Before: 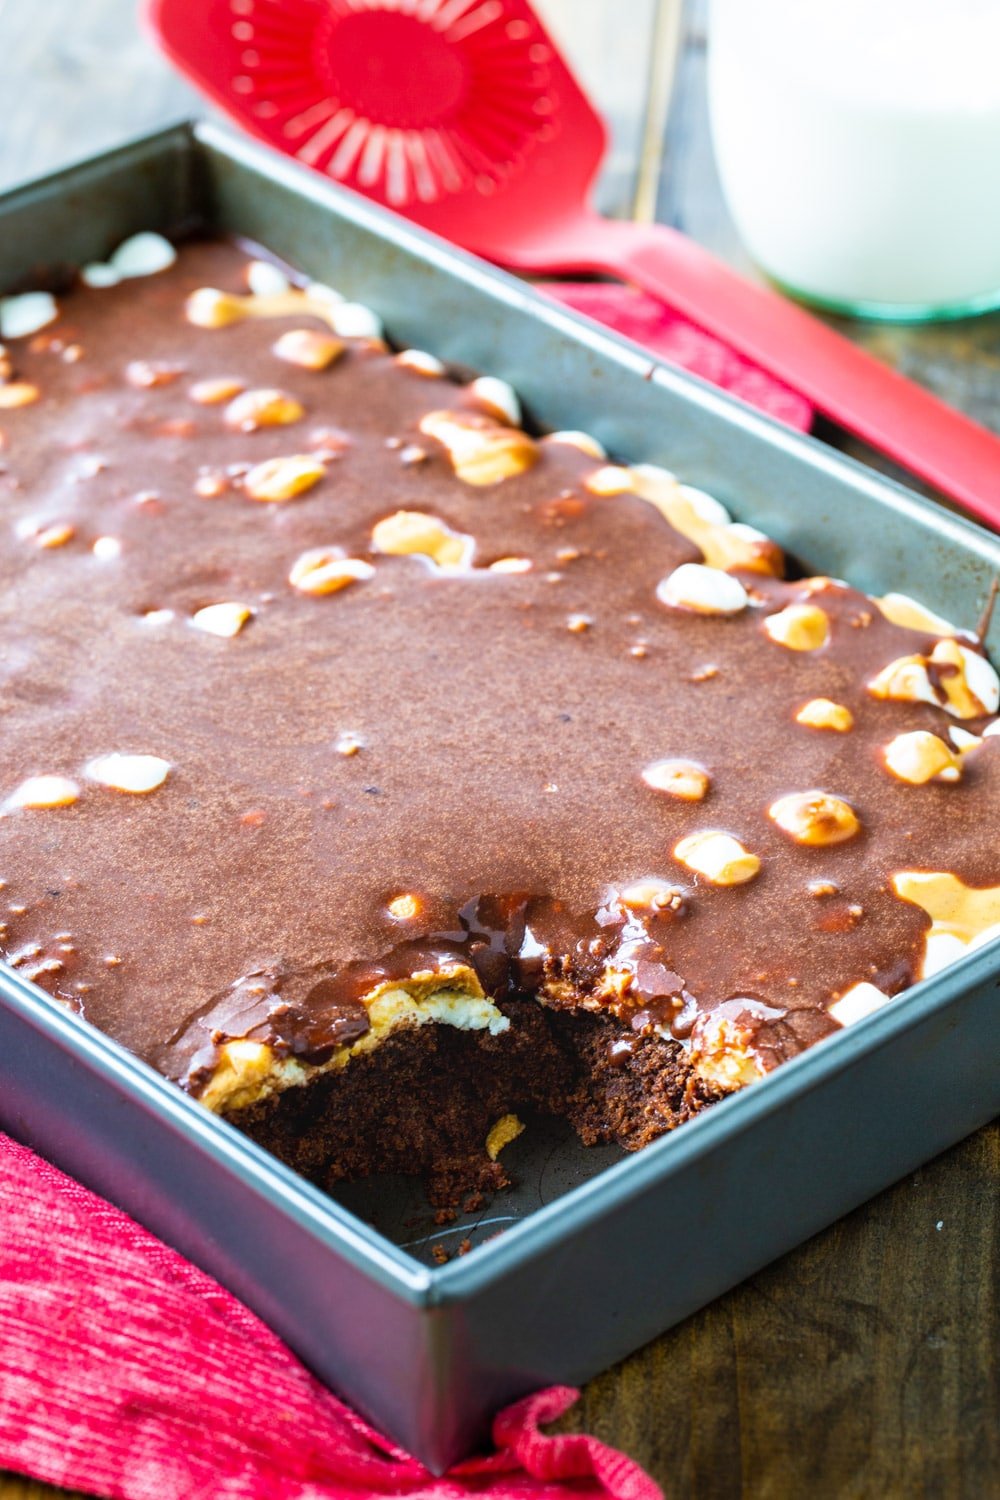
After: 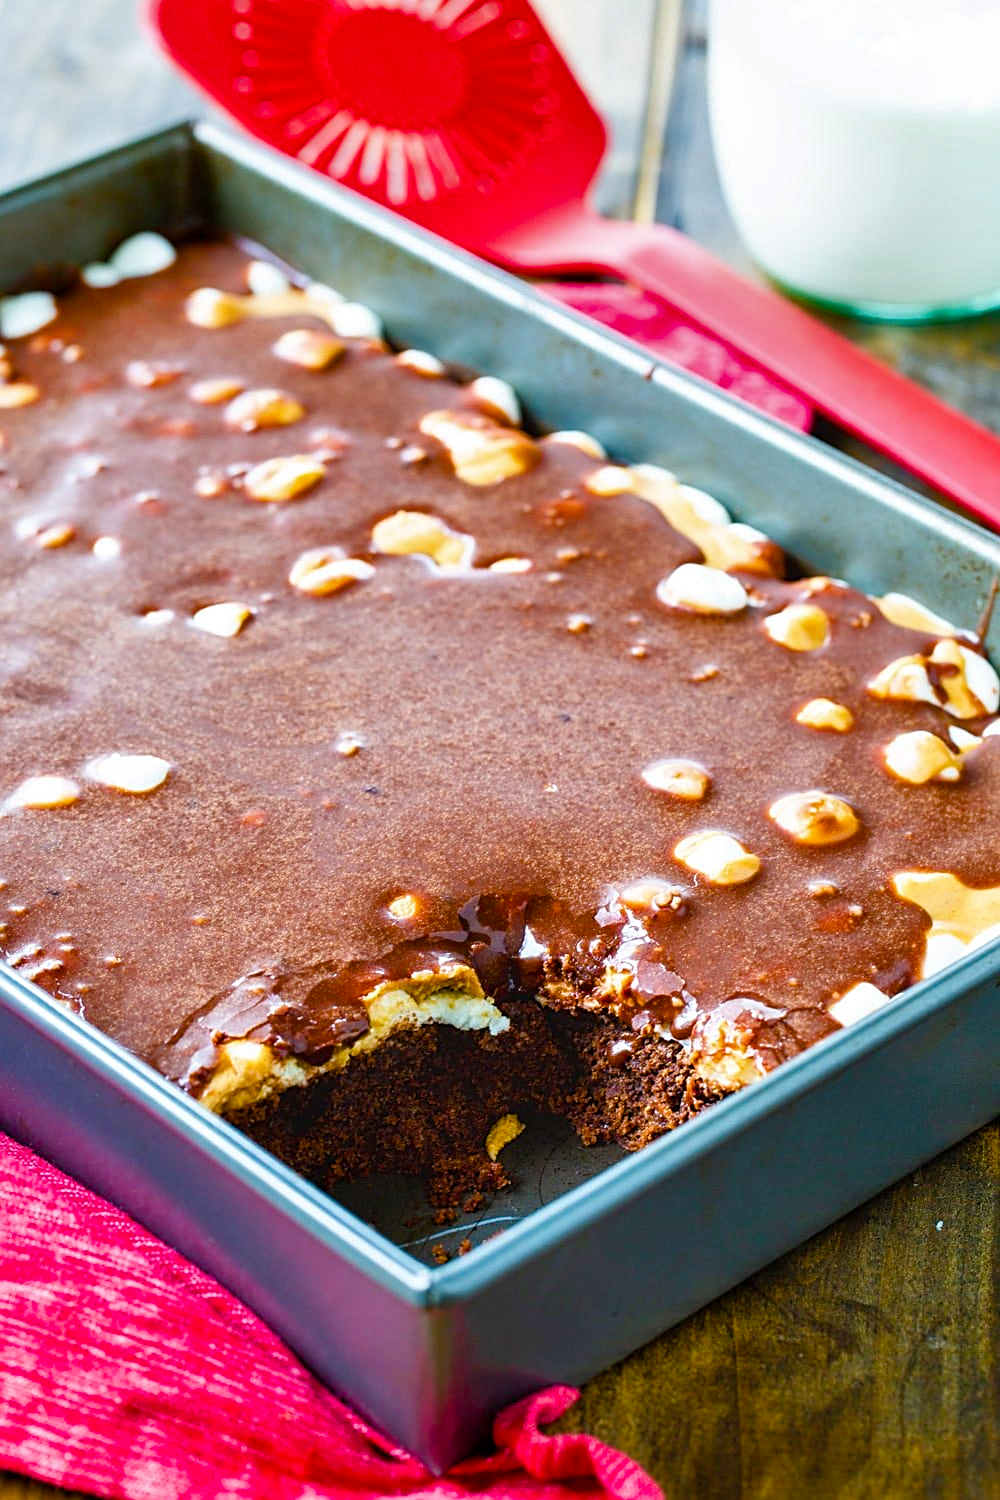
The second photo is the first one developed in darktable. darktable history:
color balance rgb: linear chroma grading › global chroma 6.295%, perceptual saturation grading › global saturation 40.638%, perceptual saturation grading › highlights -50.156%, perceptual saturation grading › shadows 30.004%
shadows and highlights: low approximation 0.01, soften with gaussian
sharpen: on, module defaults
